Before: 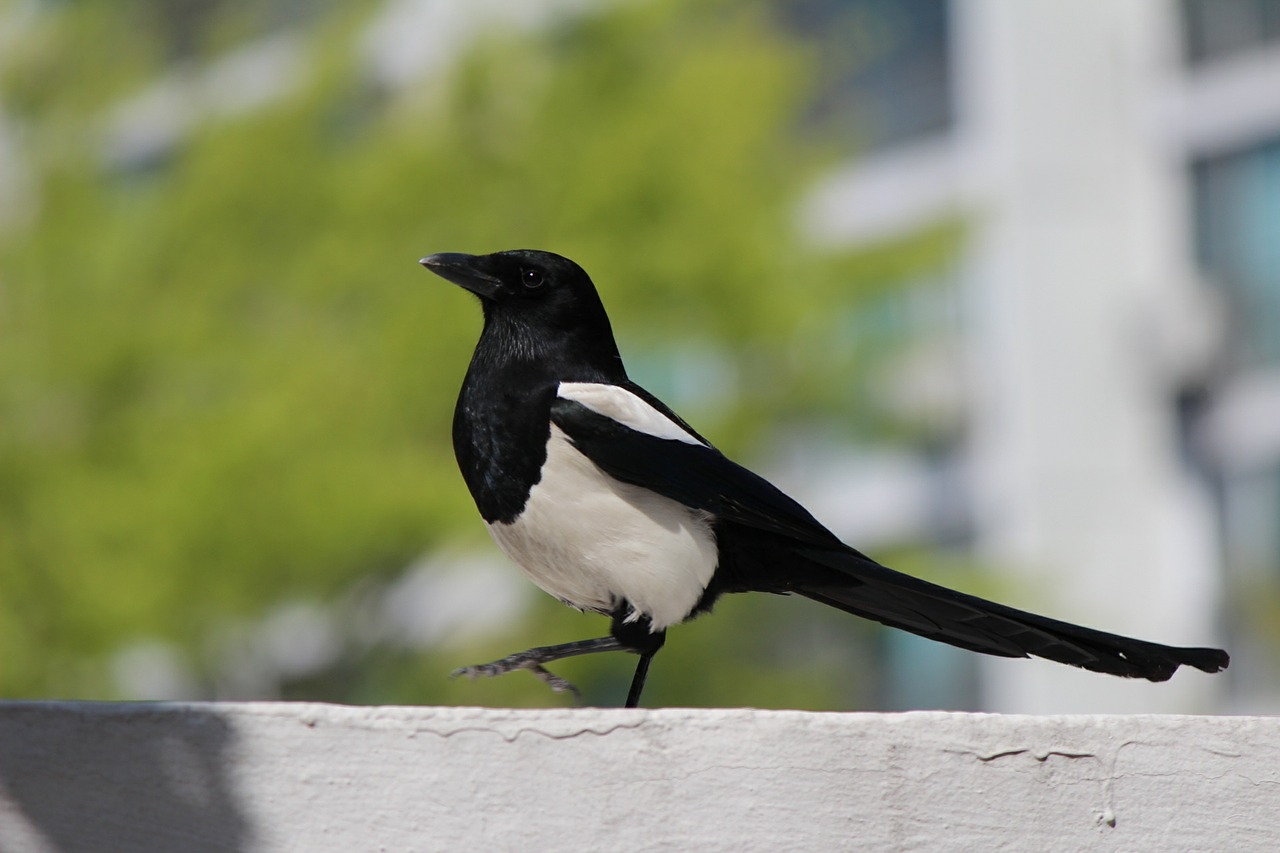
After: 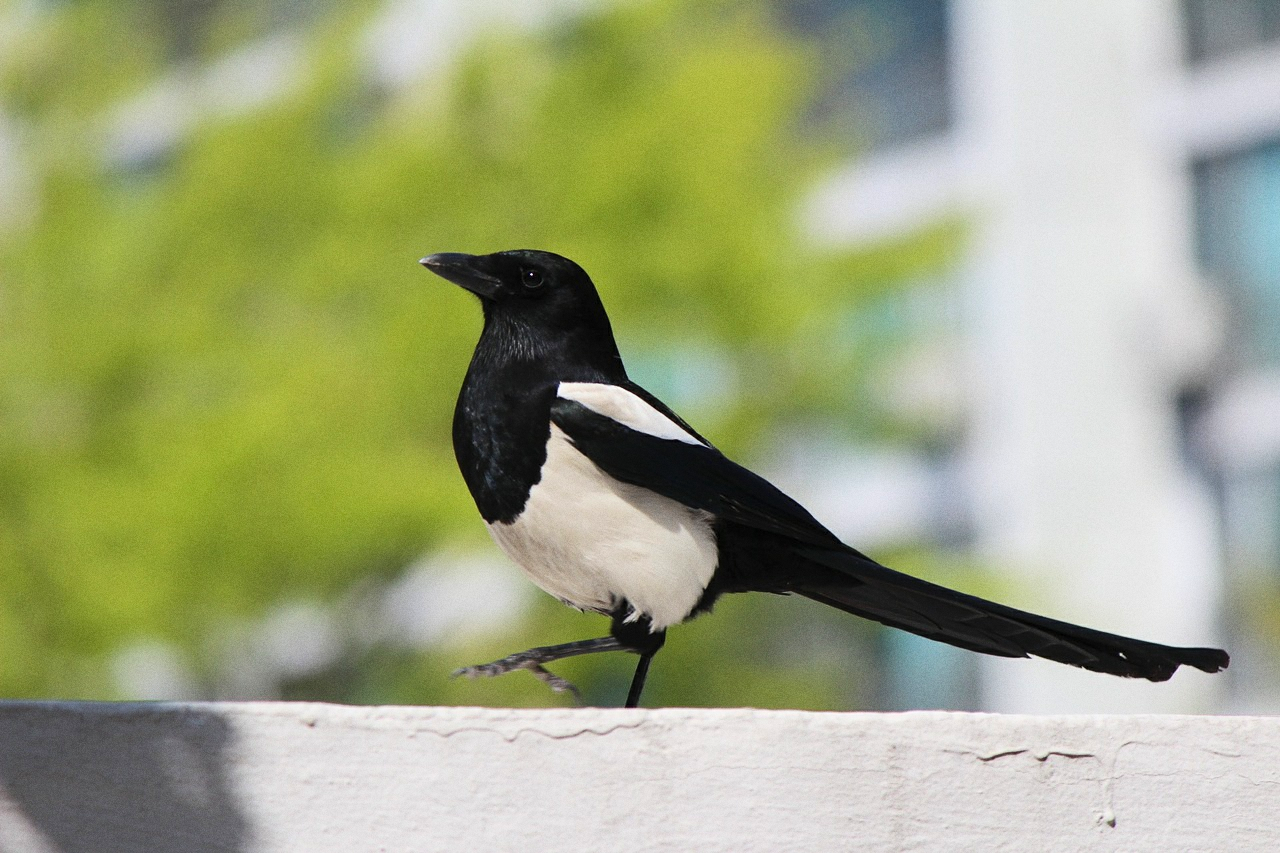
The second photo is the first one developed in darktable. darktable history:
contrast brightness saturation: contrast 0.2, brightness 0.16, saturation 0.22
grain: coarseness 7.08 ISO, strength 21.67%, mid-tones bias 59.58%
